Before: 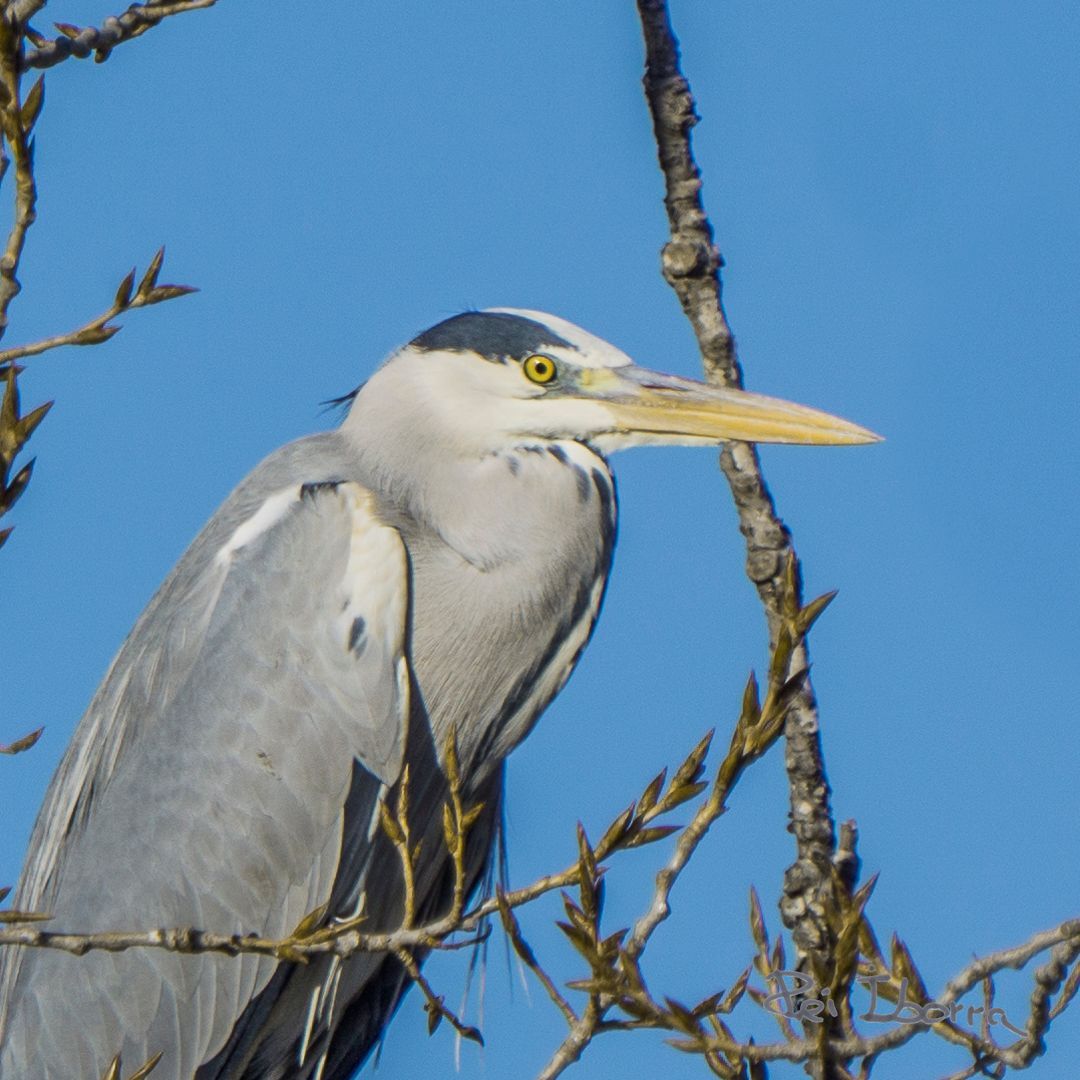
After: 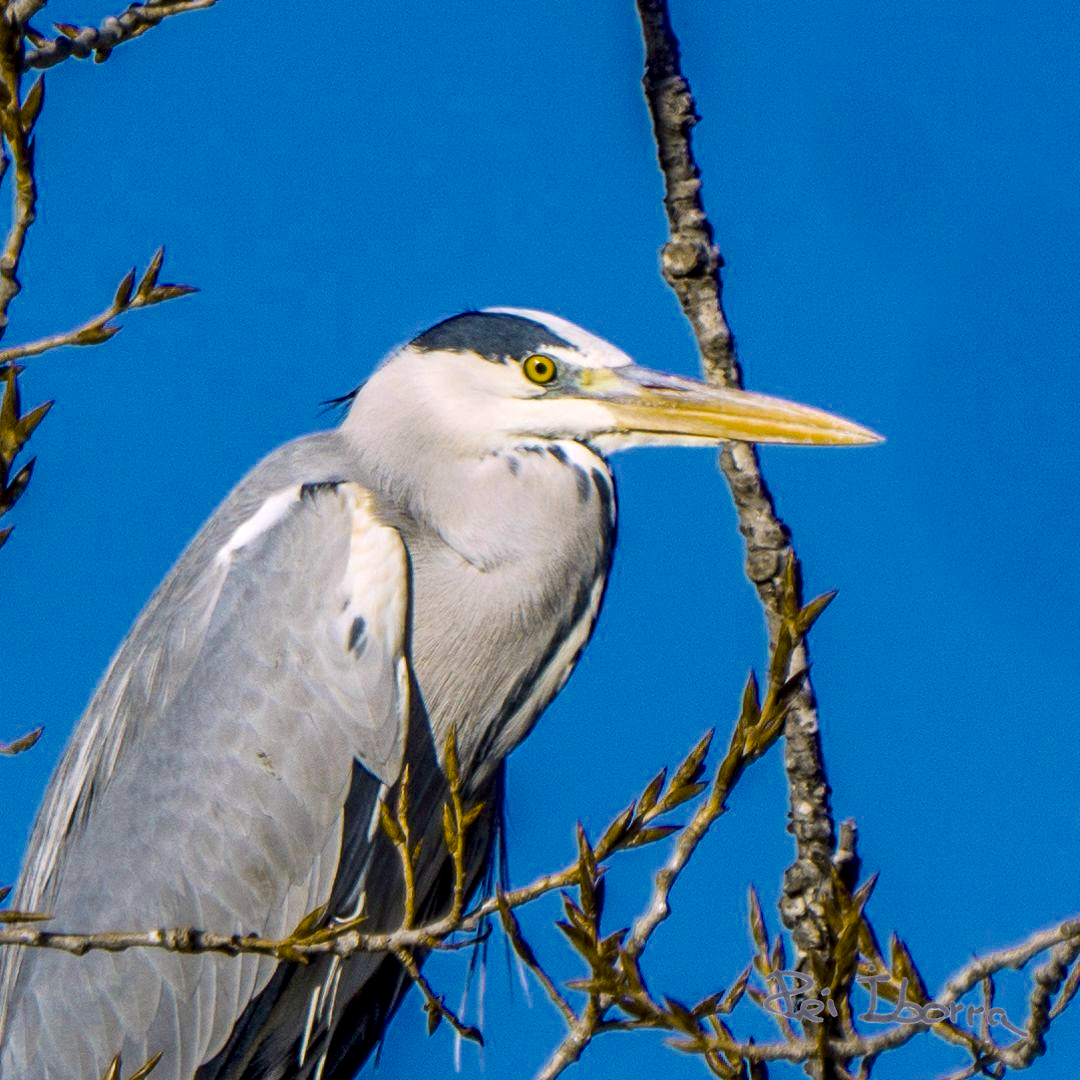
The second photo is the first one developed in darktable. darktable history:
local contrast: detail 135%, midtone range 0.744
color balance rgb: highlights gain › chroma 2.014%, highlights gain › hue 292.1°, perceptual saturation grading › global saturation 25.806%, perceptual brilliance grading › global brilliance 2.628%, perceptual brilliance grading › highlights -3.179%, perceptual brilliance grading › shadows 3.261%, global vibrance 16.072%, saturation formula JzAzBz (2021)
